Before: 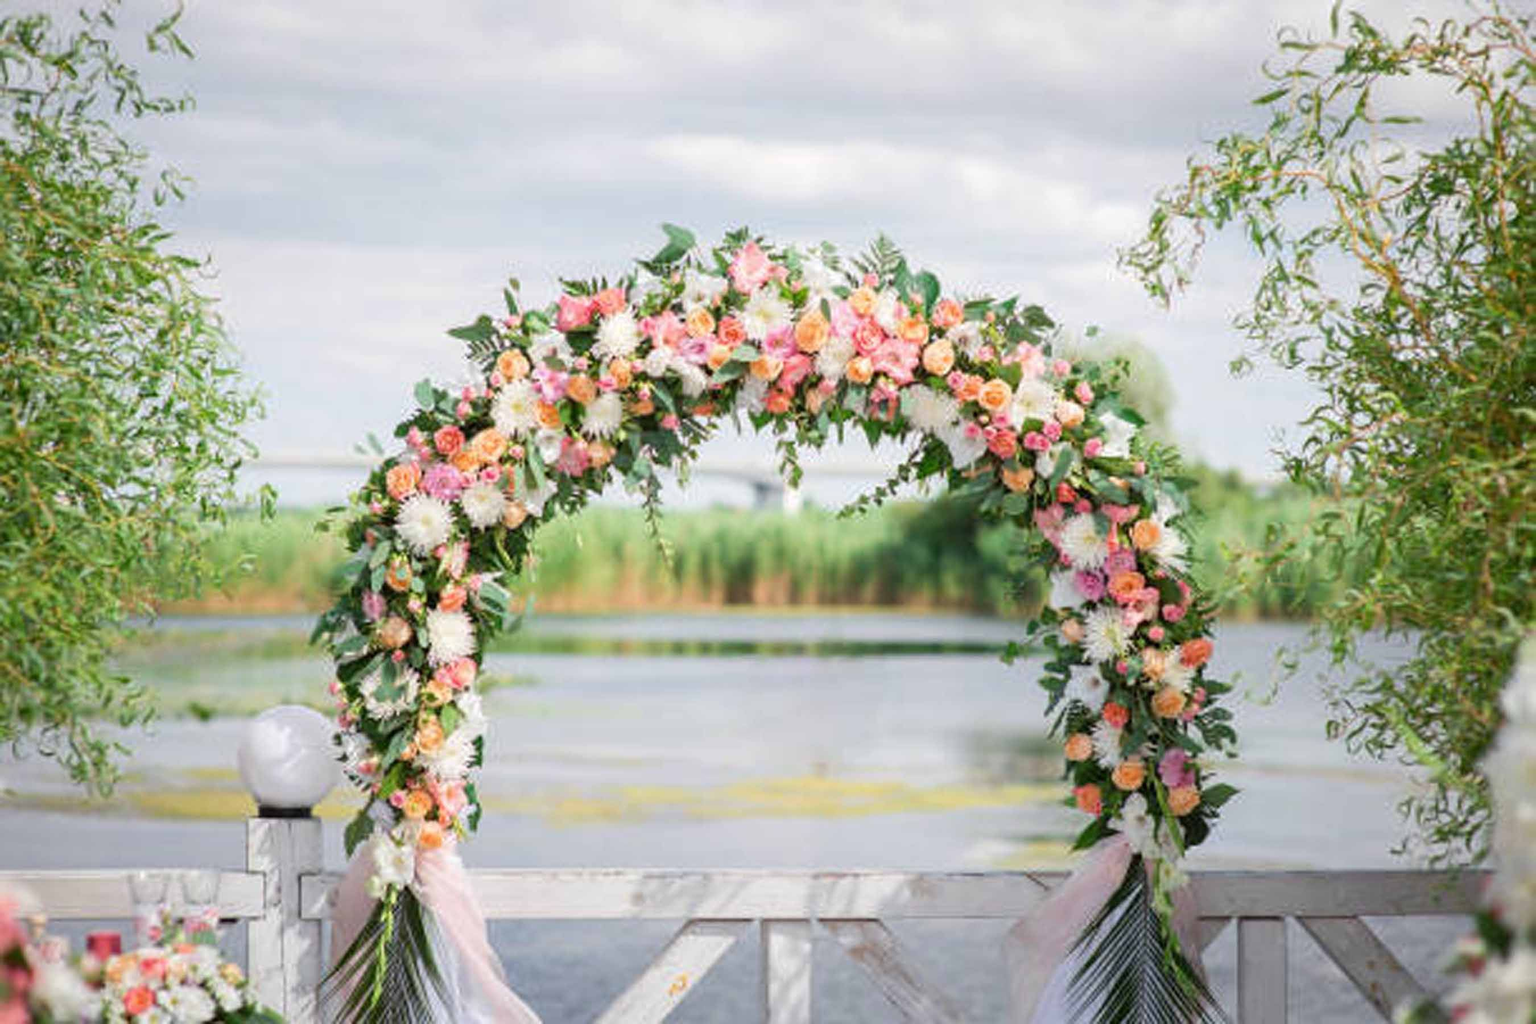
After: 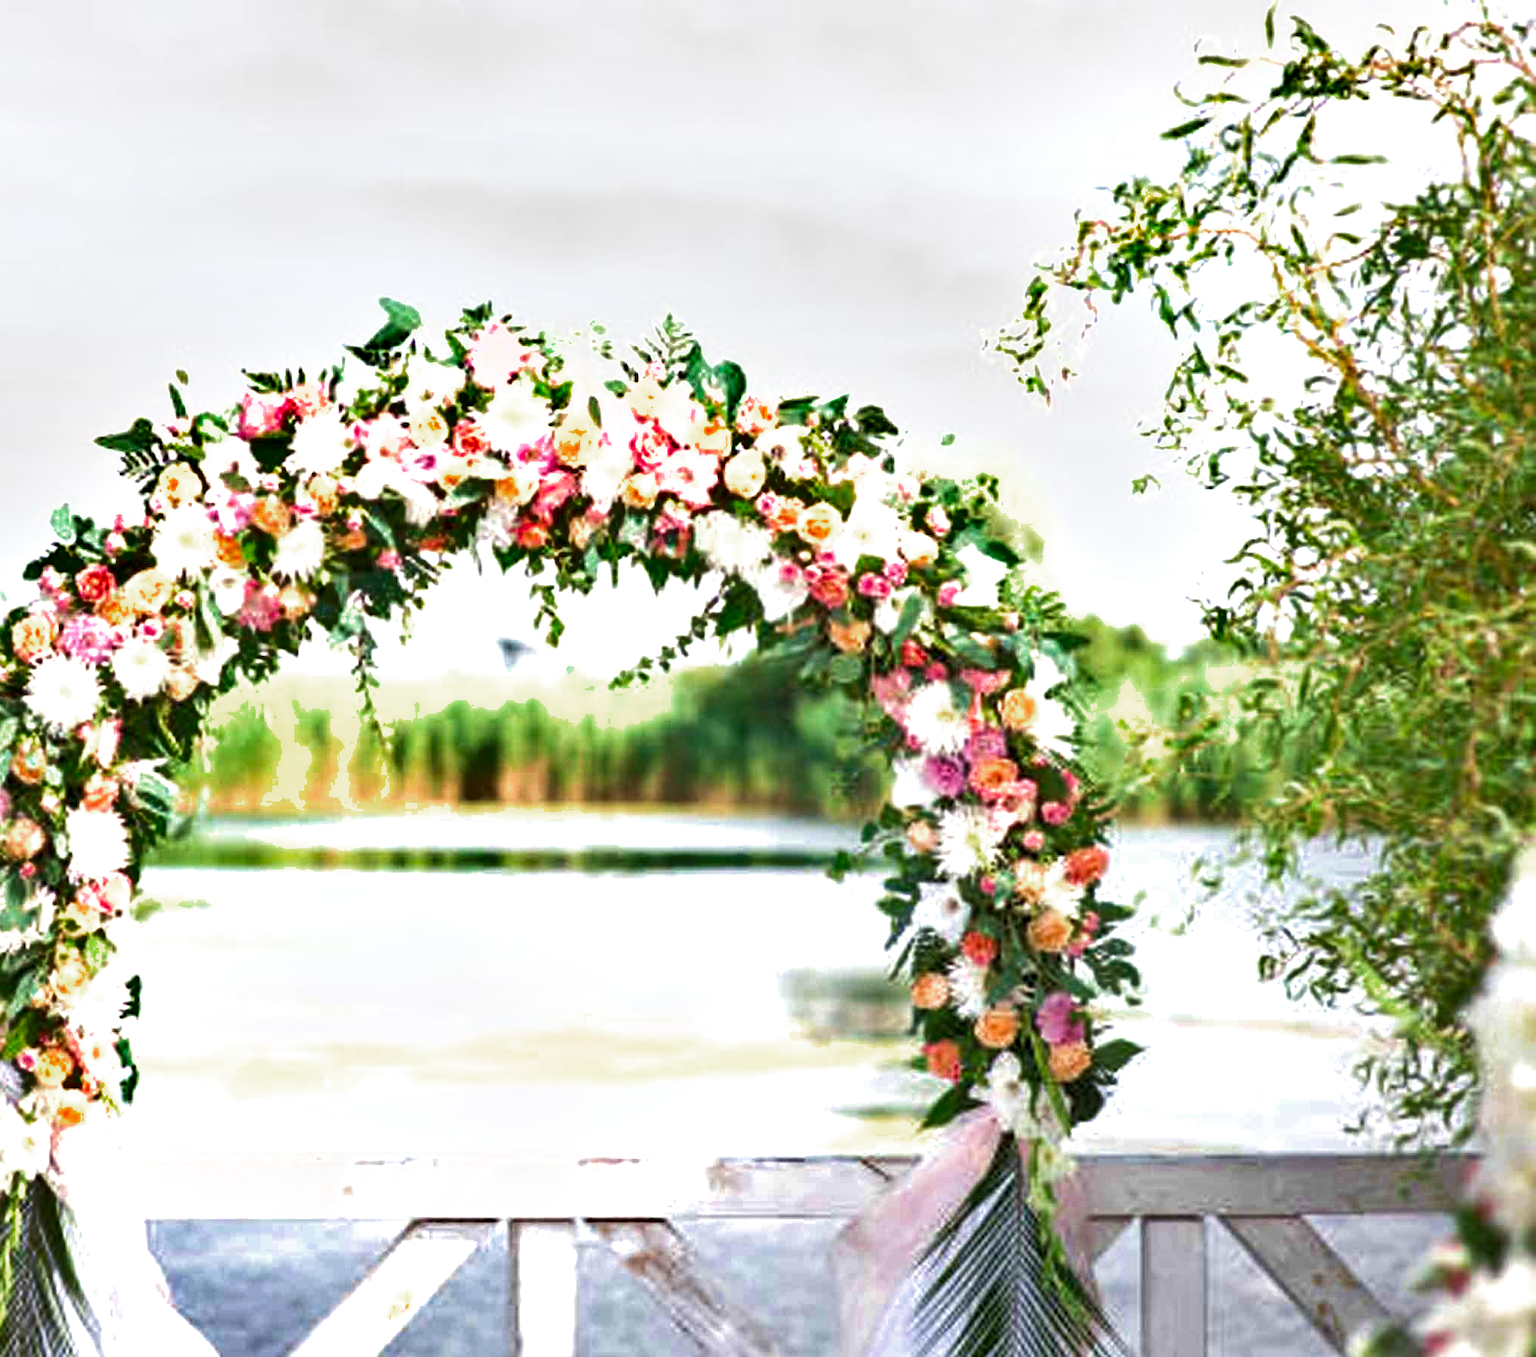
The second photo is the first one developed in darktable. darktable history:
crop and rotate: left 24.566%
contrast brightness saturation: saturation -0.053
local contrast: highlights 106%, shadows 101%, detail 120%, midtone range 0.2
shadows and highlights: soften with gaussian
exposure: black level correction 0.001, exposure 1.048 EV, compensate highlight preservation false
color zones: curves: ch0 [(0, 0.425) (0.143, 0.422) (0.286, 0.42) (0.429, 0.419) (0.571, 0.419) (0.714, 0.42) (0.857, 0.422) (1, 0.425)]
velvia: on, module defaults
